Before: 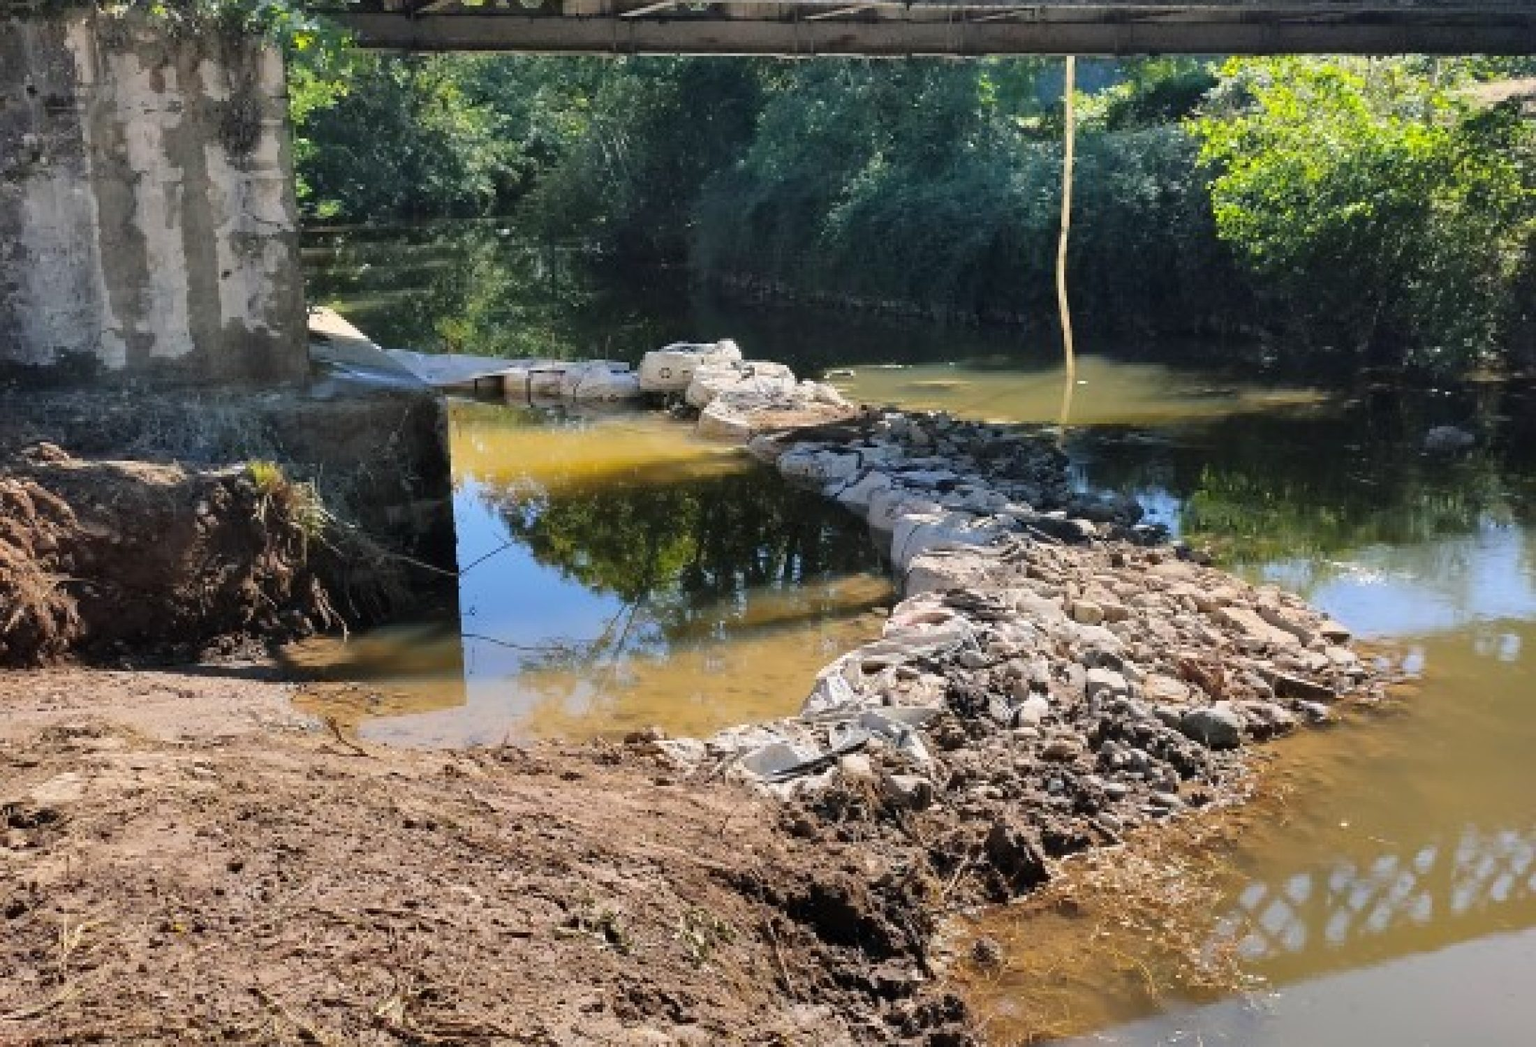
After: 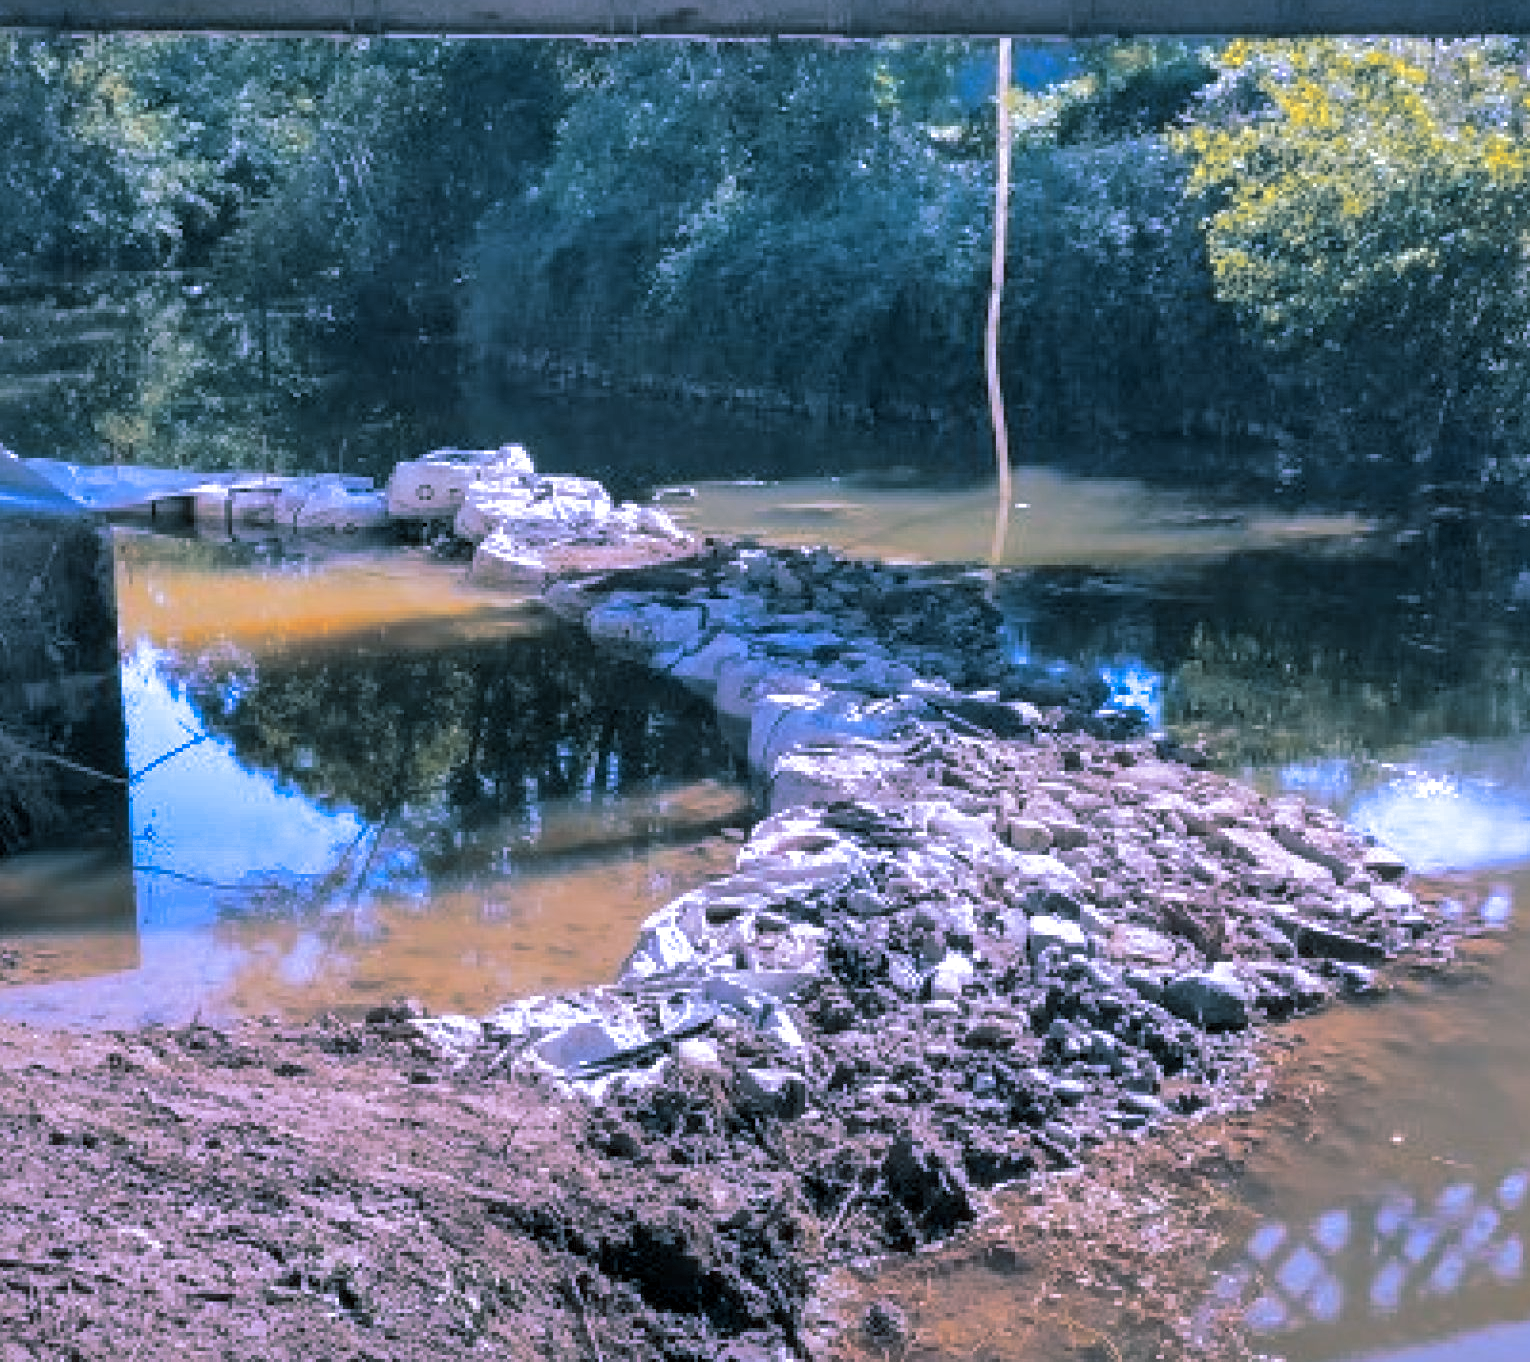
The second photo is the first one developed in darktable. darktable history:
crop and rotate: left 24.034%, top 2.838%, right 6.406%, bottom 6.299%
color zones: curves: ch1 [(0.263, 0.53) (0.376, 0.287) (0.487, 0.512) (0.748, 0.547) (1, 0.513)]; ch2 [(0.262, 0.45) (0.751, 0.477)], mix 31.98%
white balance: red 1.042, blue 1.17
local contrast: on, module defaults
color calibration: illuminant as shot in camera, x 0.379, y 0.396, temperature 4138.76 K
split-toning: shadows › hue 205.2°, shadows › saturation 0.43, highlights › hue 54°, highlights › saturation 0.54
shadows and highlights: highlights -60
